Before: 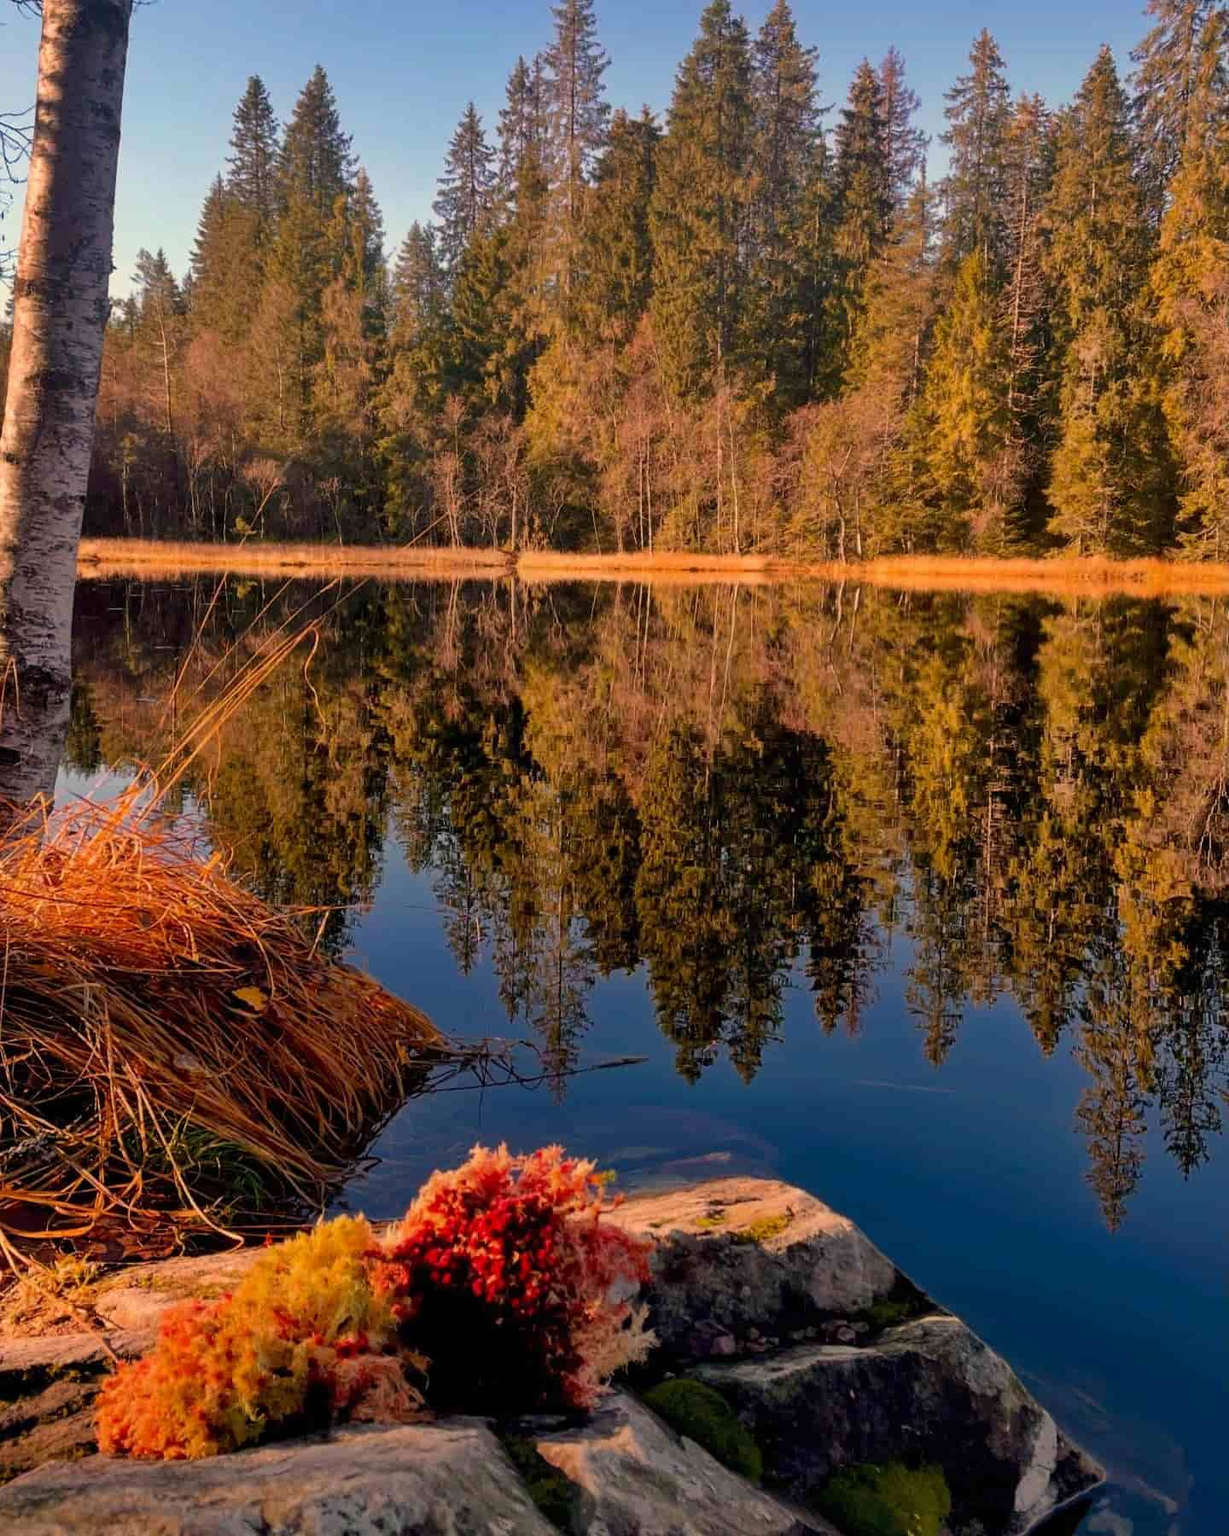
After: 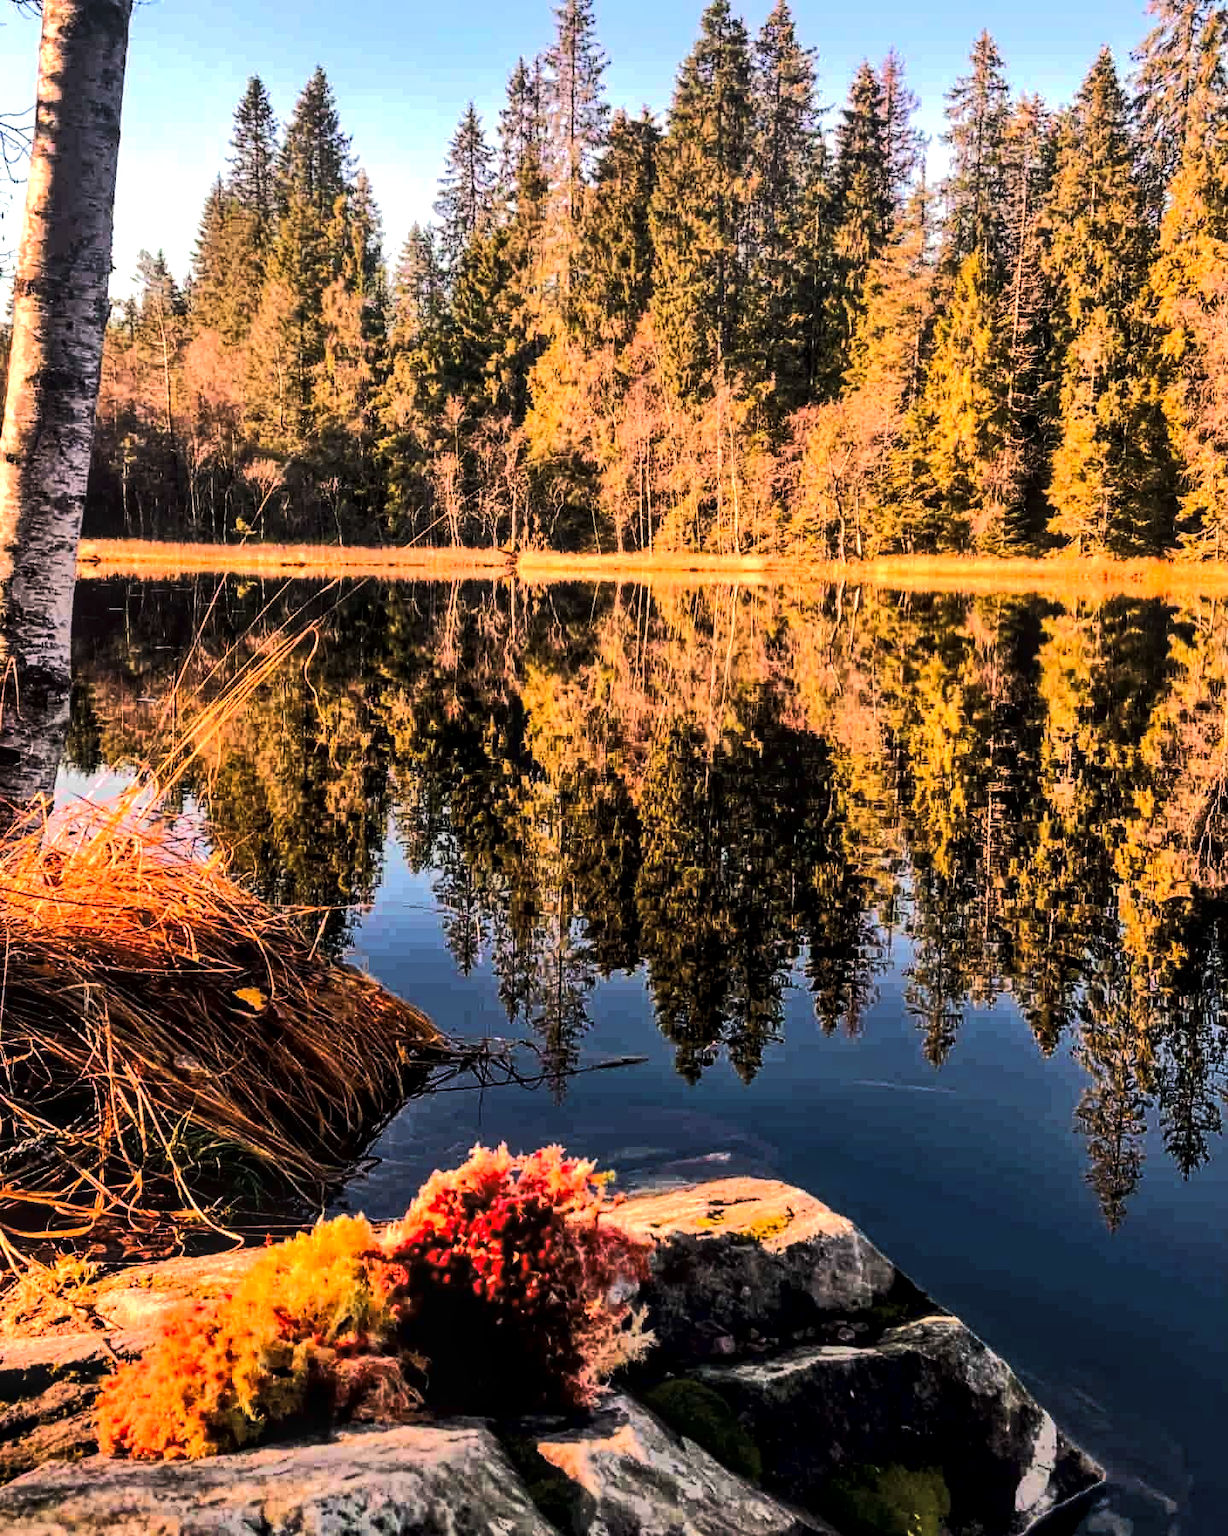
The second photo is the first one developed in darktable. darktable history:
exposure: exposure 1.061 EV, compensate highlight preservation false
local contrast: detail 130%
tone curve: curves: ch0 [(0, 0) (0.003, 0.005) (0.011, 0.007) (0.025, 0.009) (0.044, 0.013) (0.069, 0.017) (0.1, 0.02) (0.136, 0.029) (0.177, 0.052) (0.224, 0.086) (0.277, 0.129) (0.335, 0.188) (0.399, 0.256) (0.468, 0.361) (0.543, 0.526) (0.623, 0.696) (0.709, 0.784) (0.801, 0.85) (0.898, 0.882) (1, 1)], color space Lab, linked channels, preserve colors none
